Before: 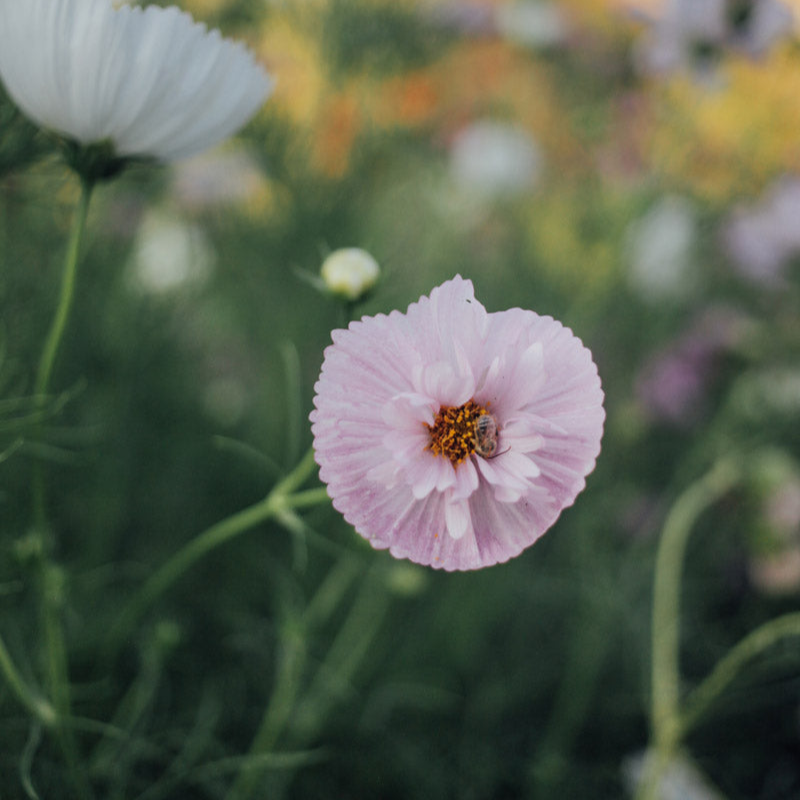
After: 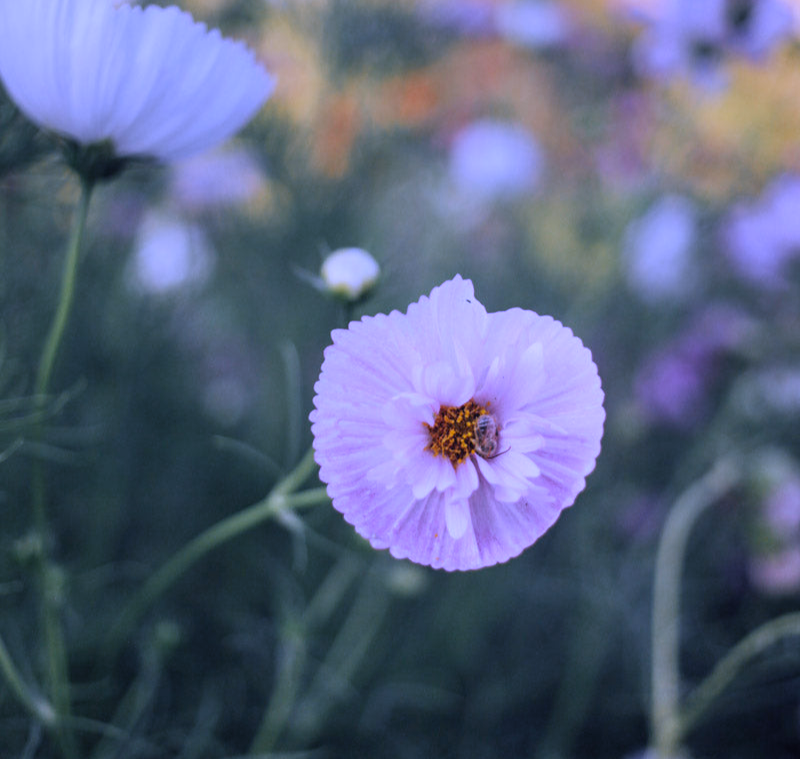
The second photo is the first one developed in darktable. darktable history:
white balance: red 0.98, blue 1.61
crop and rotate: top 0%, bottom 5.097%
